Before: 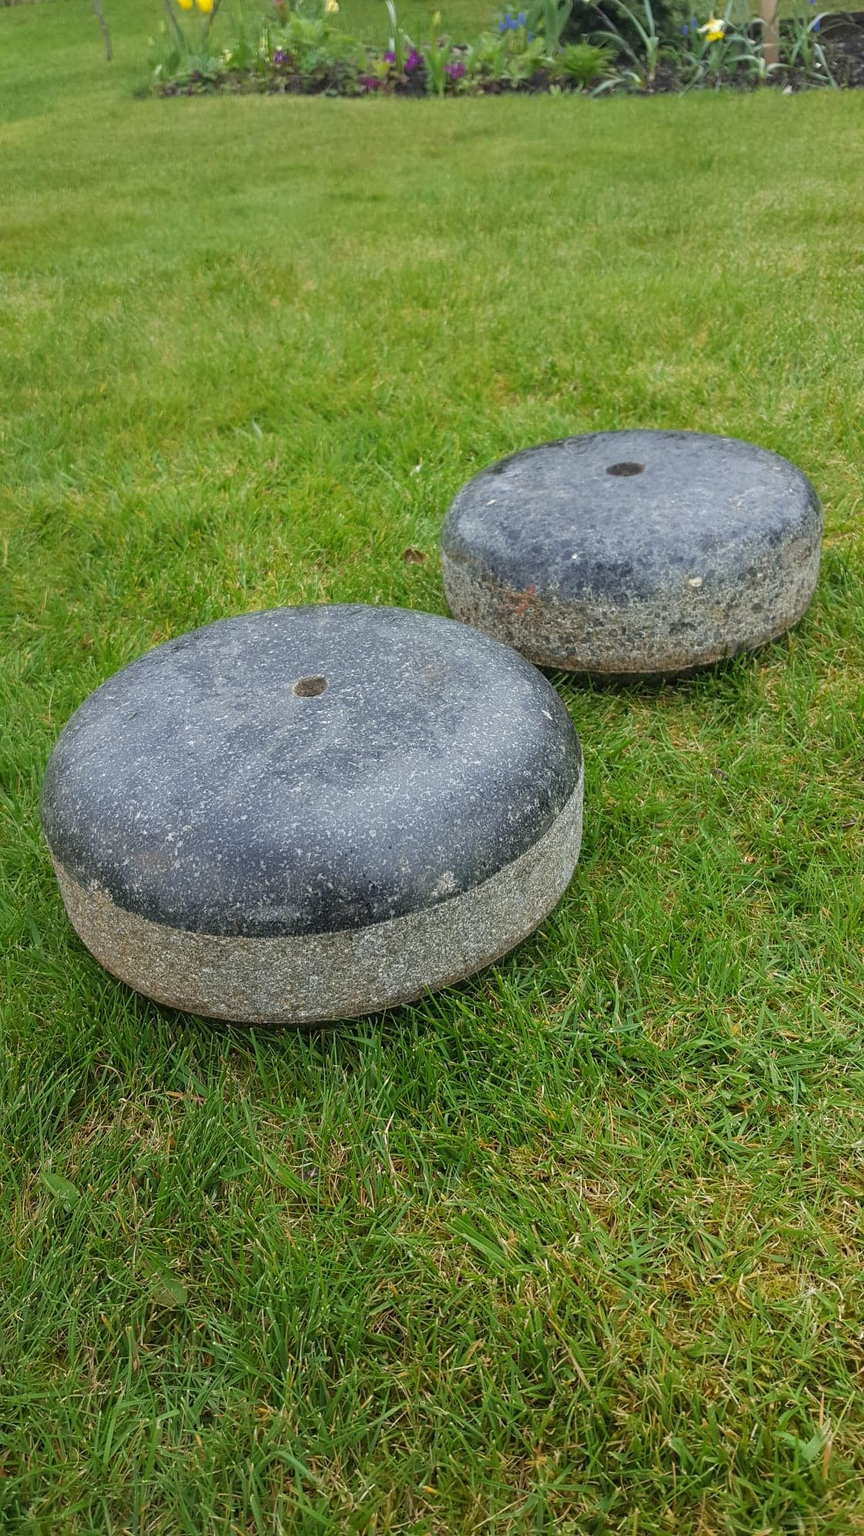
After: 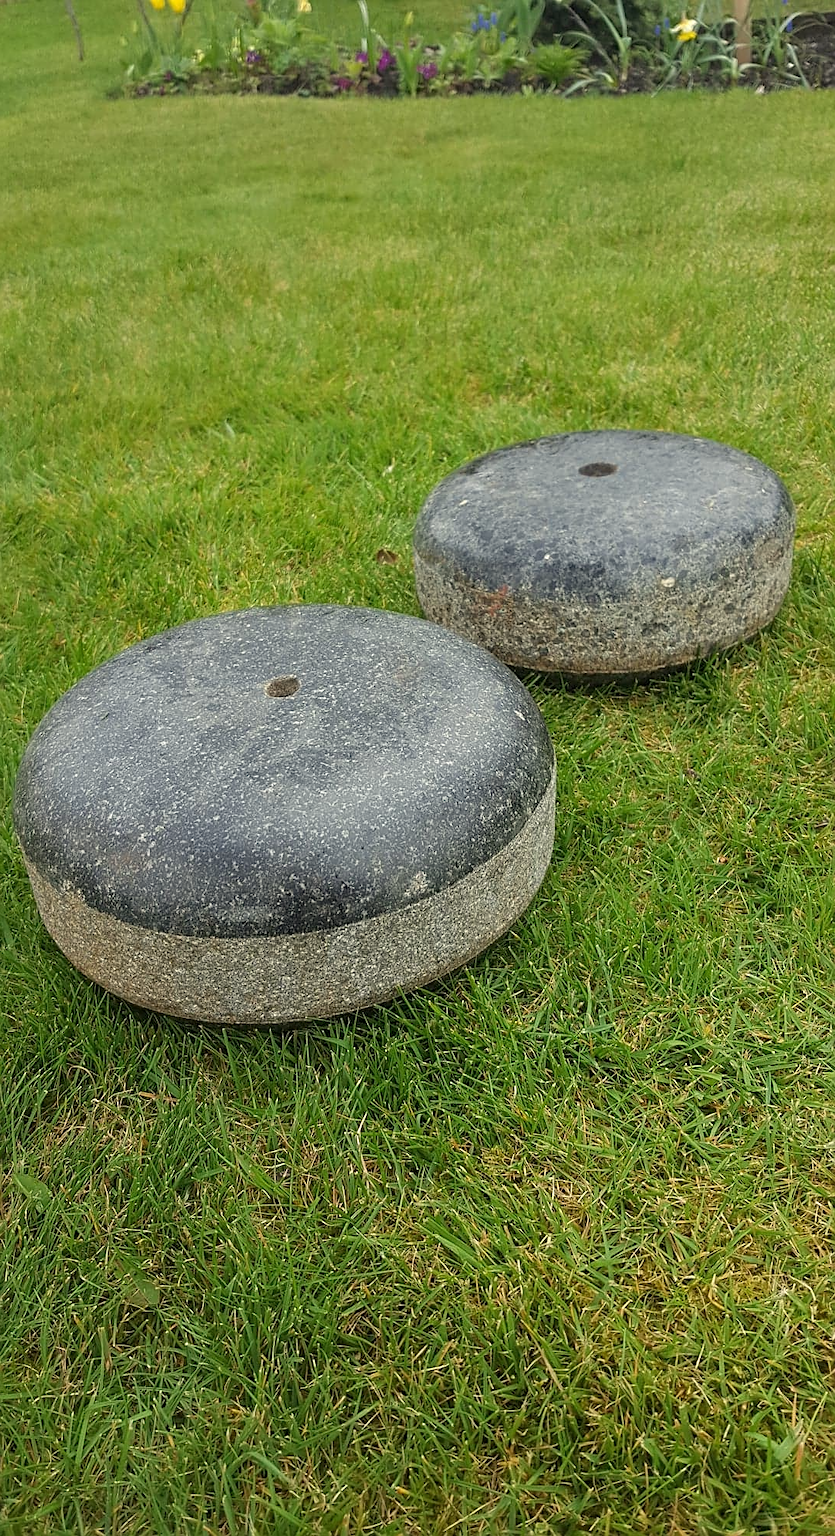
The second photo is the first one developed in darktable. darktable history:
sharpen: on, module defaults
white balance: red 1.029, blue 0.92
crop and rotate: left 3.238%
